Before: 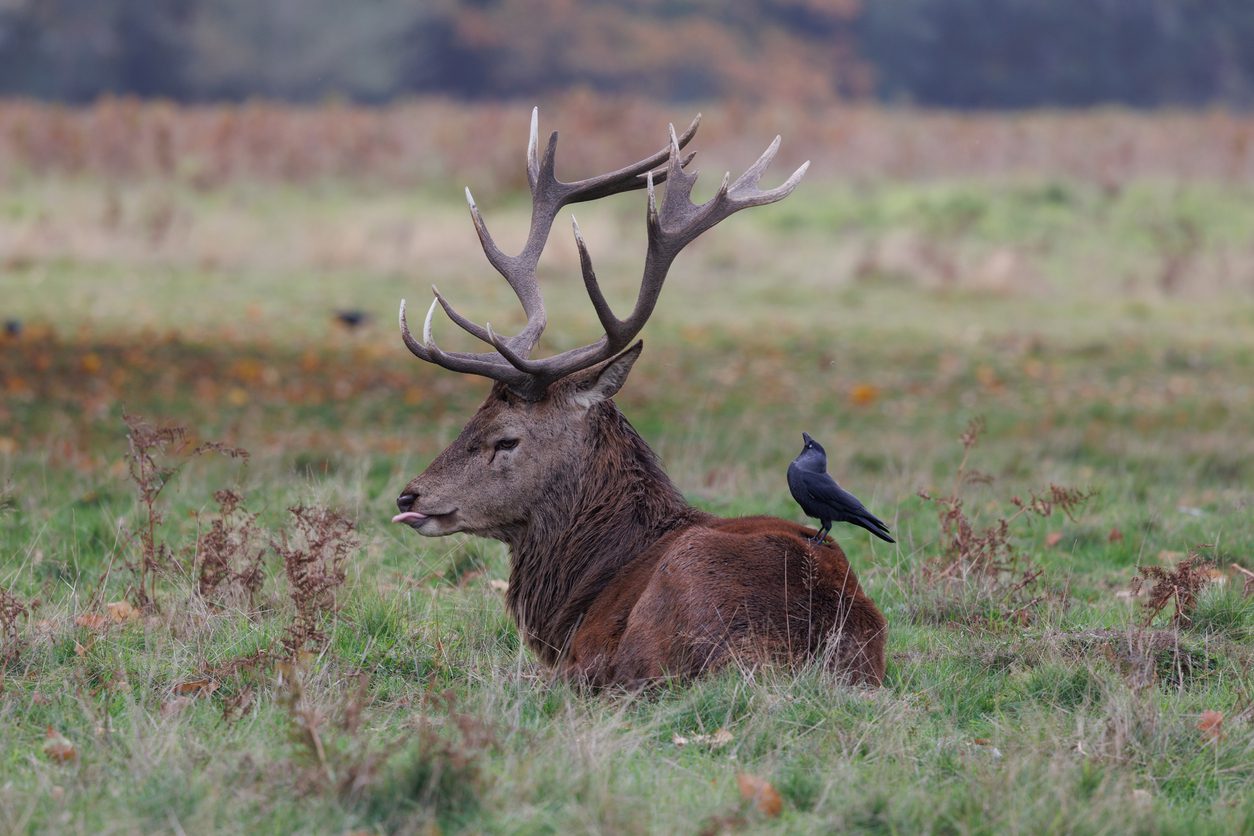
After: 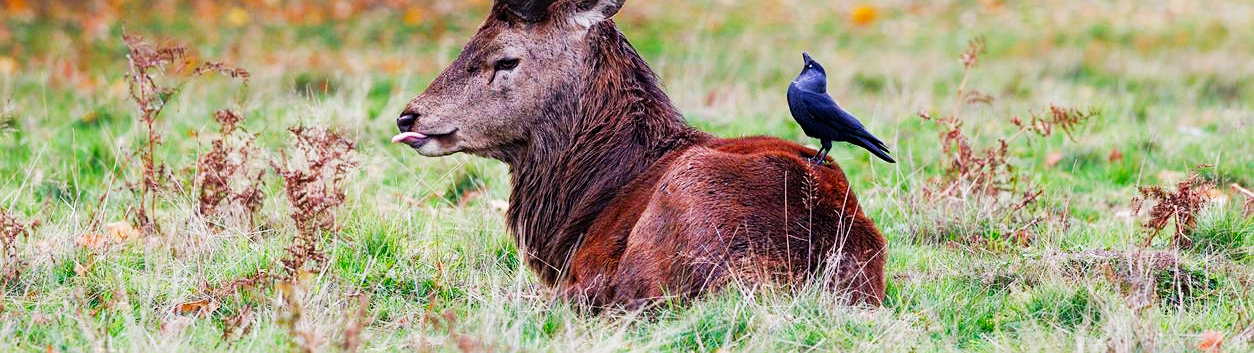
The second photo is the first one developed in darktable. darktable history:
exposure: black level correction 0.002, exposure -0.098 EV, compensate exposure bias true, compensate highlight preservation false
sharpen: radius 1.27, amount 0.301, threshold 0.086
crop: top 45.552%, bottom 12.215%
color balance rgb: perceptual saturation grading › global saturation 20%, perceptual saturation grading › highlights -25.609%, perceptual saturation grading › shadows 26.125%
base curve: curves: ch0 [(0, 0) (0.007, 0.004) (0.027, 0.03) (0.046, 0.07) (0.207, 0.54) (0.442, 0.872) (0.673, 0.972) (1, 1)], preserve colors none
